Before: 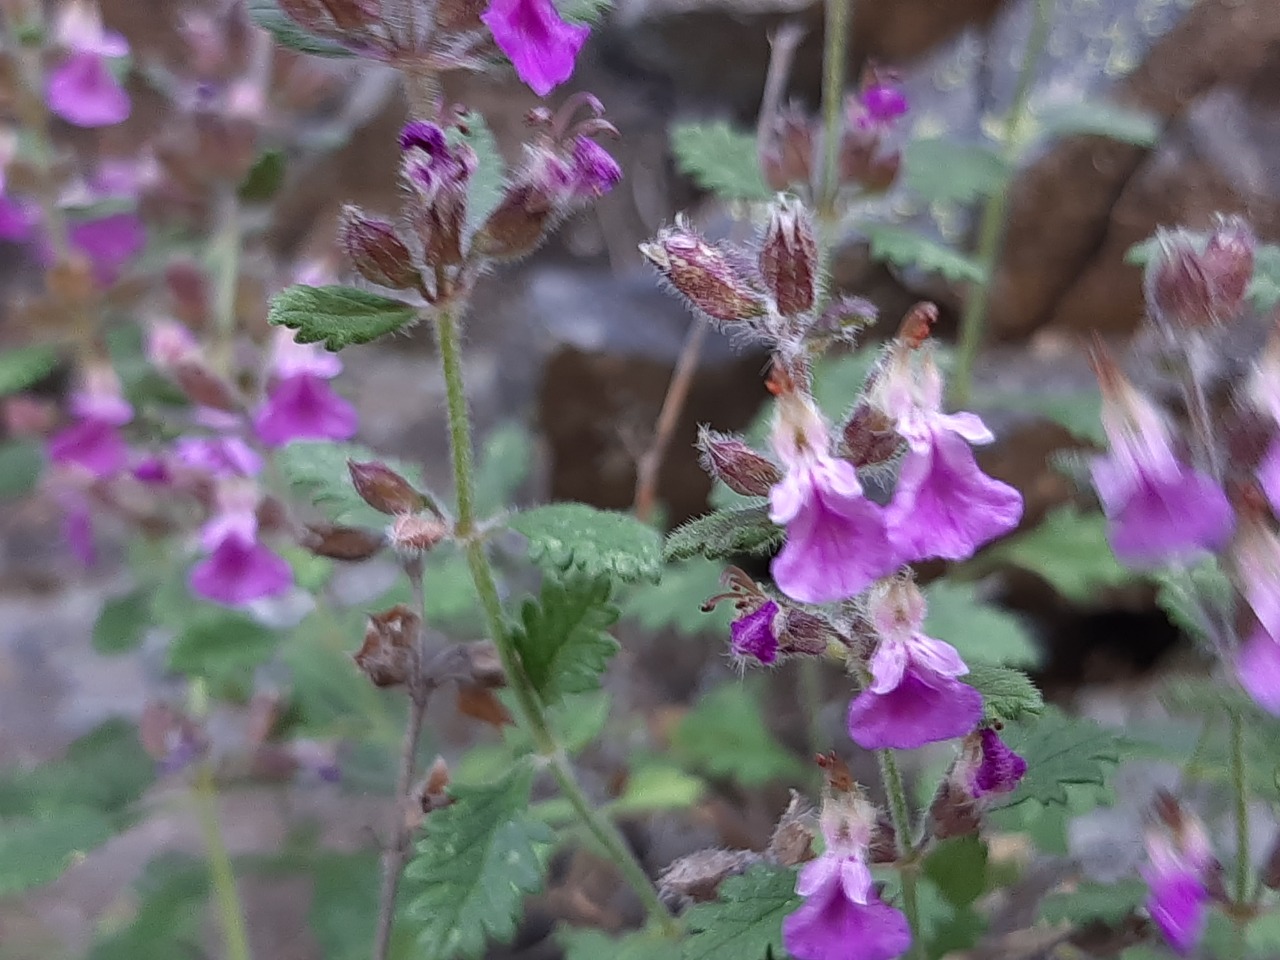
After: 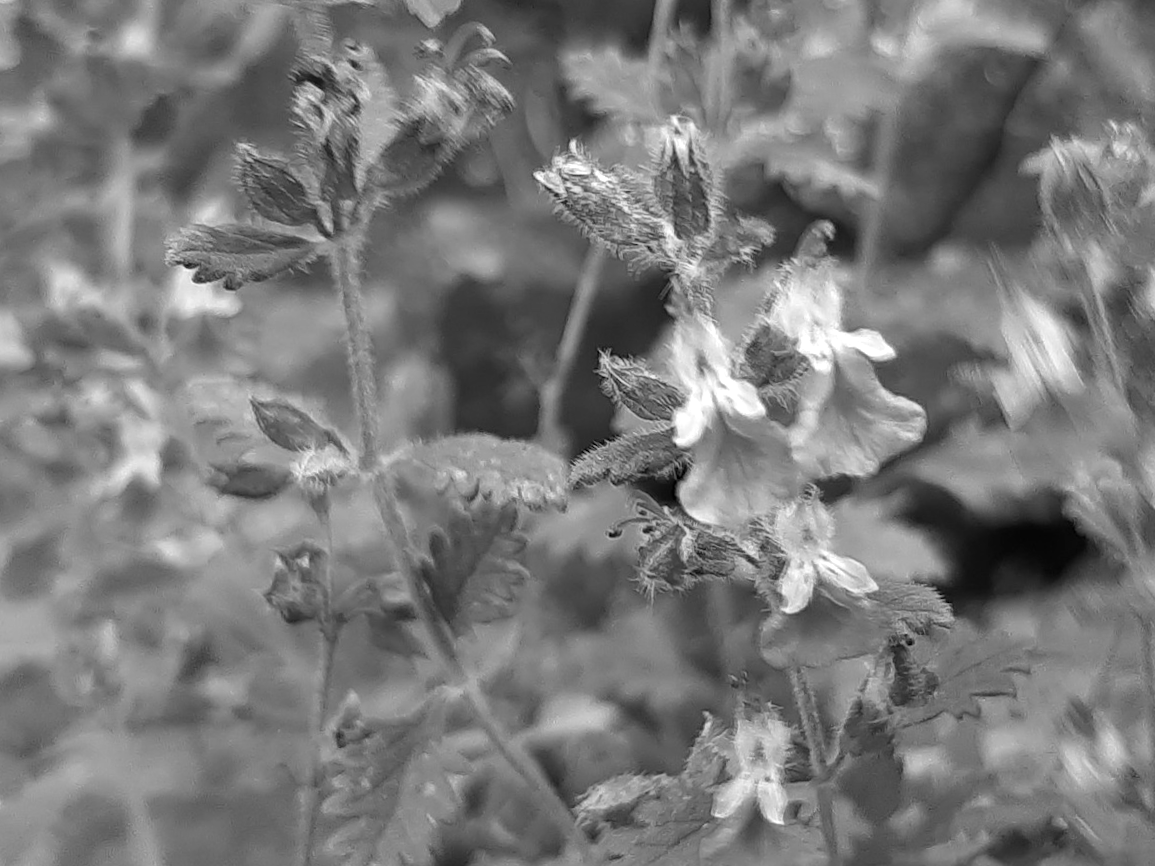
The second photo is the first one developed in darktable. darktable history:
color correction: highlights a* -2.68, highlights b* 2.57
monochrome: a 32, b 64, size 2.3, highlights 1
crop and rotate: angle 1.96°, left 5.673%, top 5.673%
white balance: red 1.467, blue 0.684
